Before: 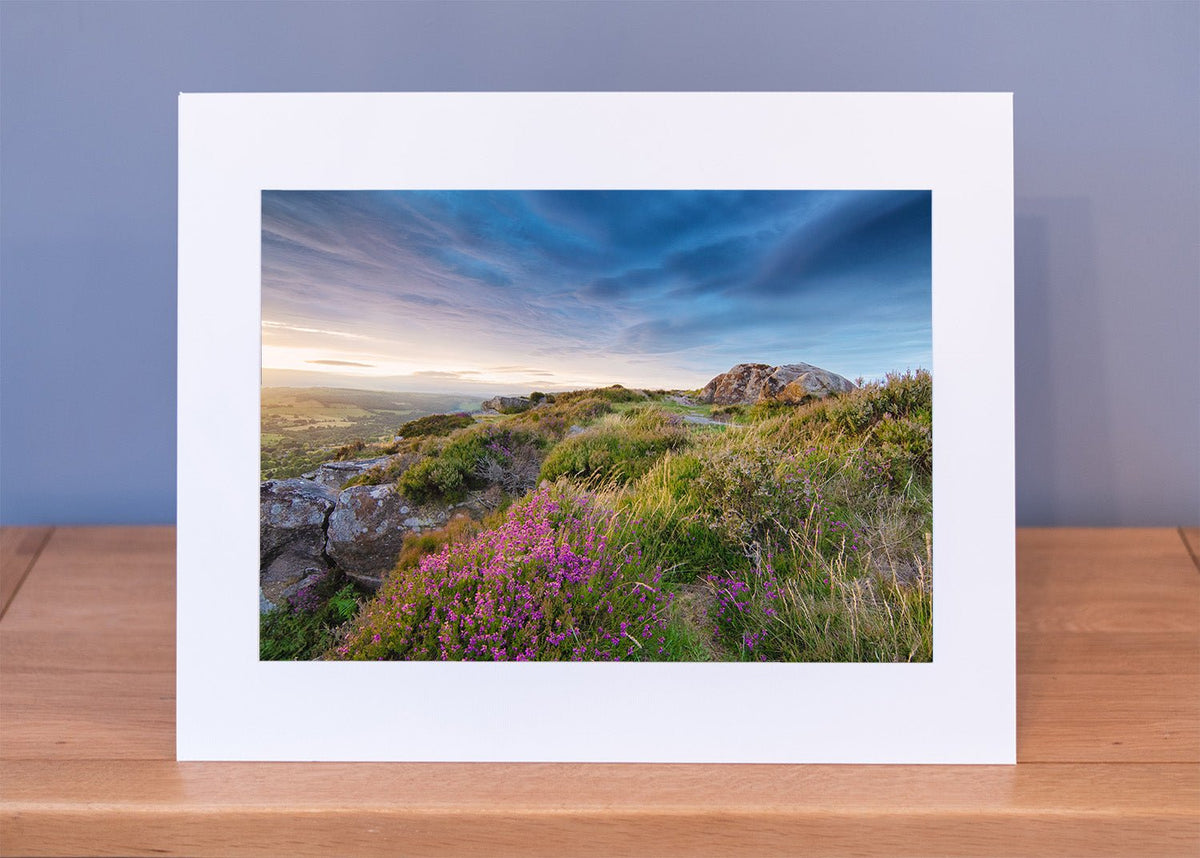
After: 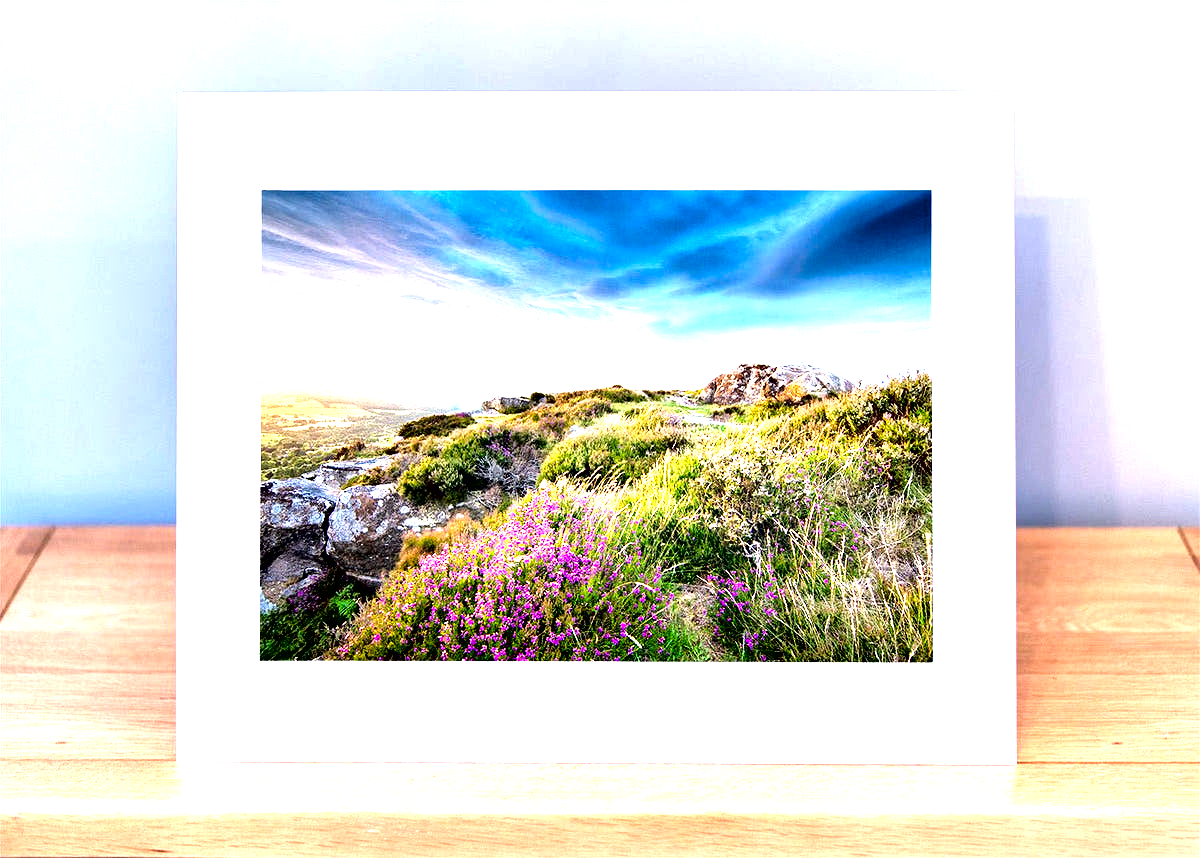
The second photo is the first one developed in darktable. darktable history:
local contrast: mode bilateral grid, contrast 15, coarseness 37, detail 105%, midtone range 0.2
contrast equalizer: octaves 7, y [[0.6 ×6], [0.55 ×6], [0 ×6], [0 ×6], [0 ×6]]
tone equalizer: -8 EV -0.722 EV, -7 EV -0.721 EV, -6 EV -0.576 EV, -5 EV -0.423 EV, -3 EV 0.403 EV, -2 EV 0.6 EV, -1 EV 0.675 EV, +0 EV 0.765 EV, edges refinement/feathering 500, mask exposure compensation -1.57 EV, preserve details no
exposure: black level correction 0, exposure 1.376 EV, compensate highlight preservation false
